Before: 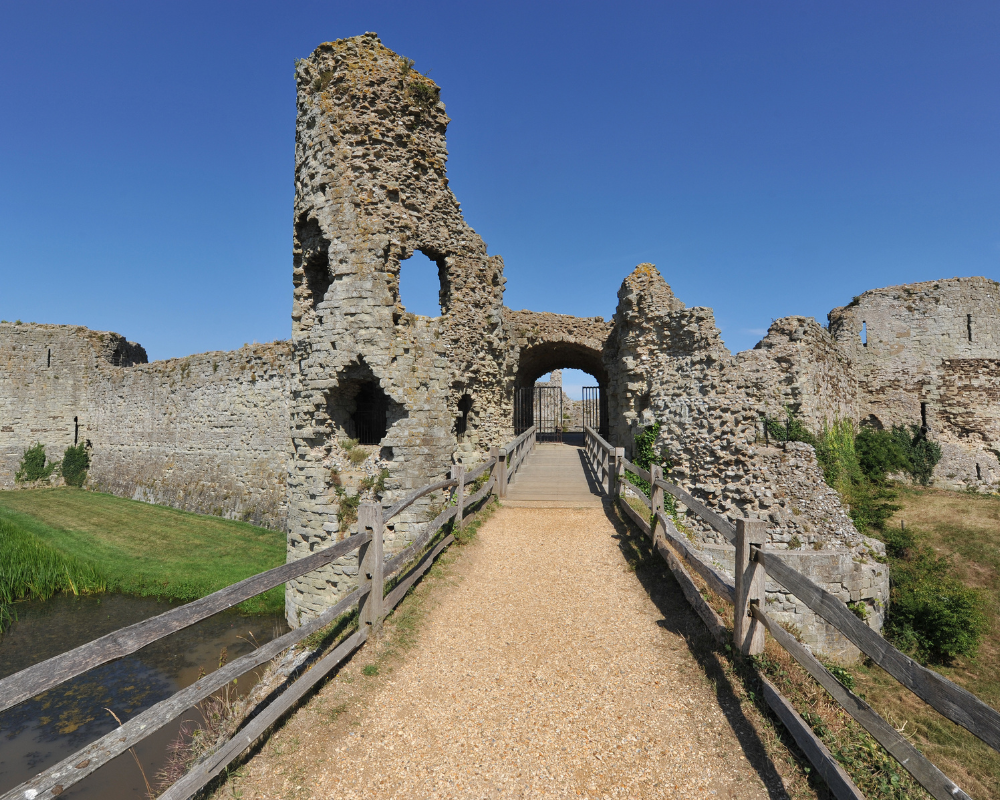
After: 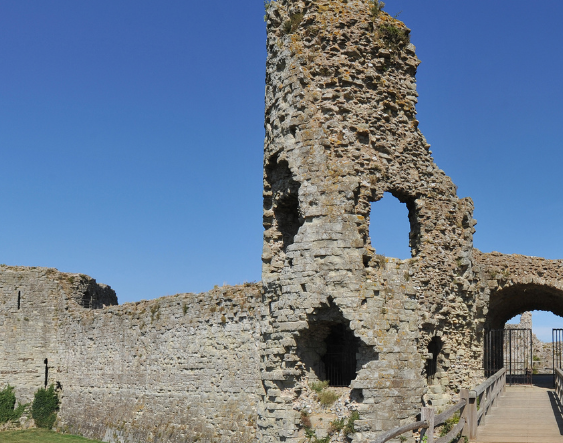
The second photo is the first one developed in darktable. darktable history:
crop and rotate: left 3.021%, top 7.439%, right 40.674%, bottom 37.088%
